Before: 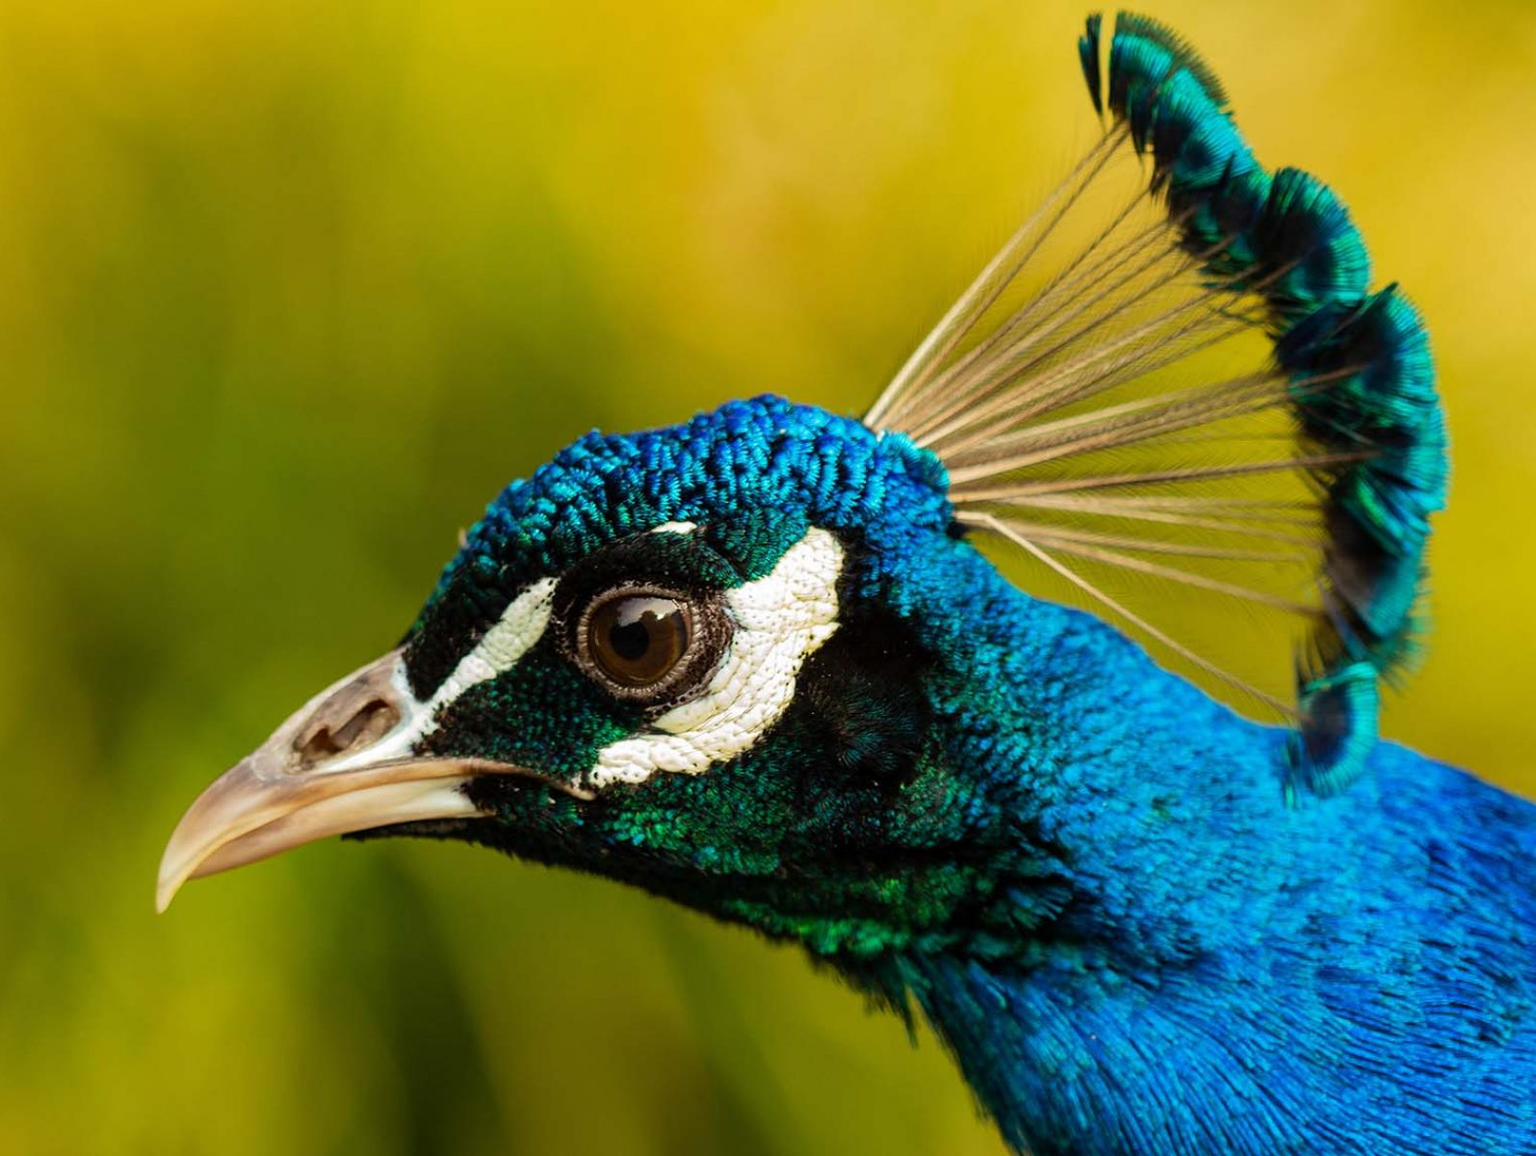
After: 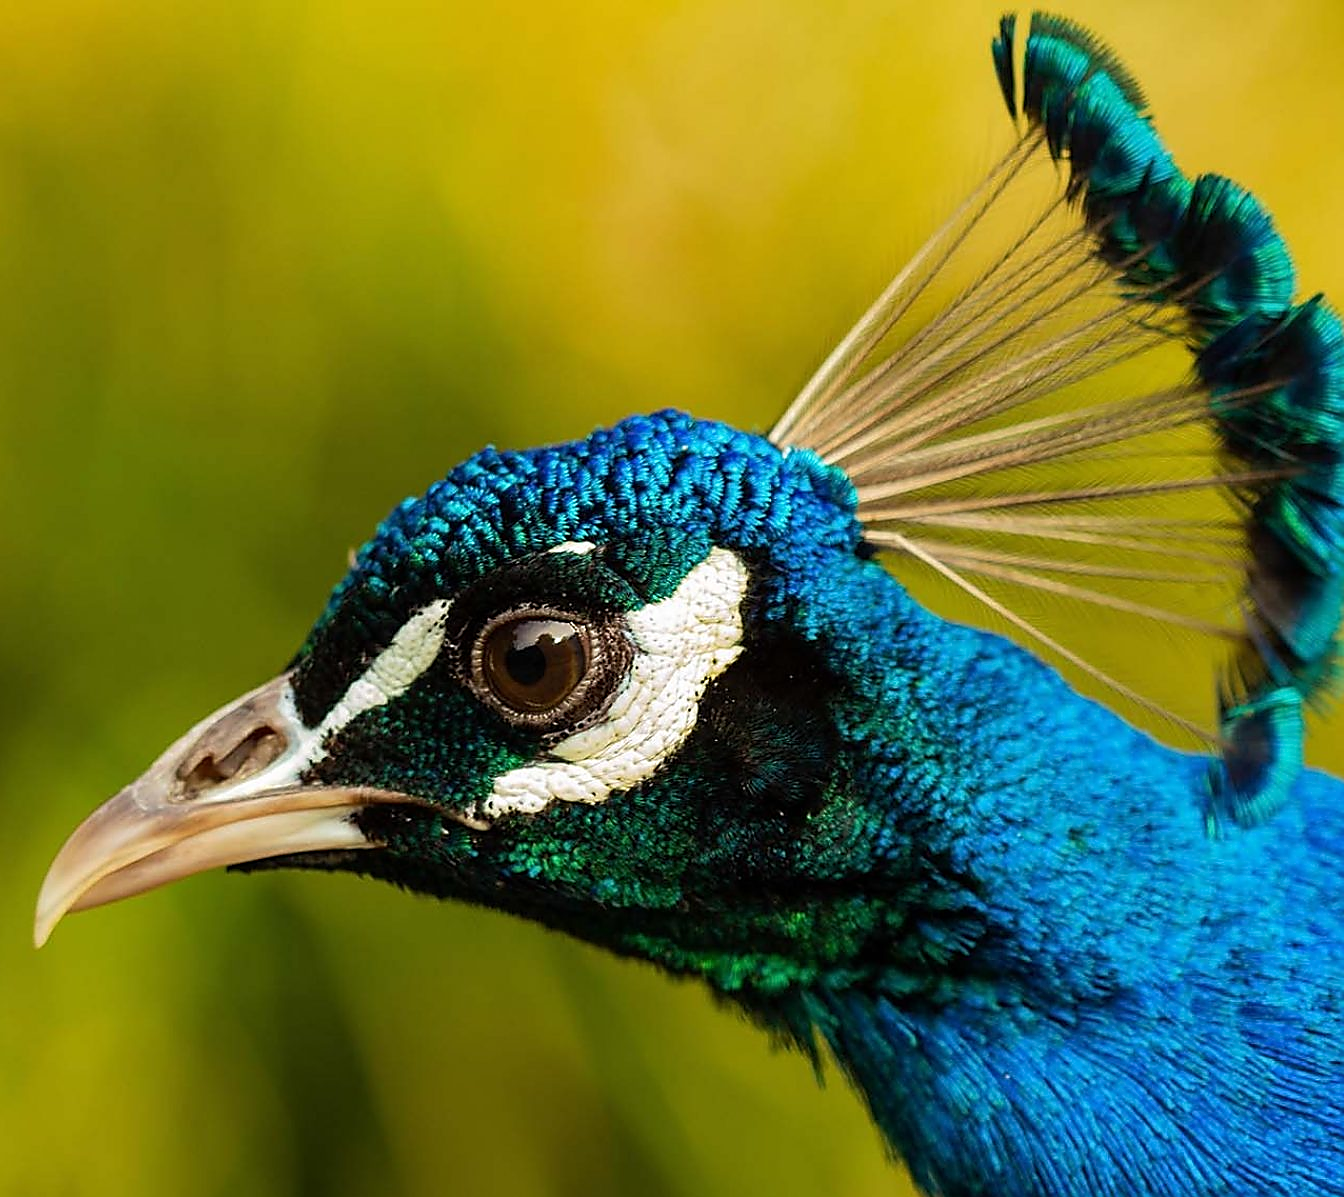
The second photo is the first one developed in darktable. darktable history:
sharpen: radius 1.4, amount 1.25, threshold 0.7
crop: left 8.026%, right 7.374%
